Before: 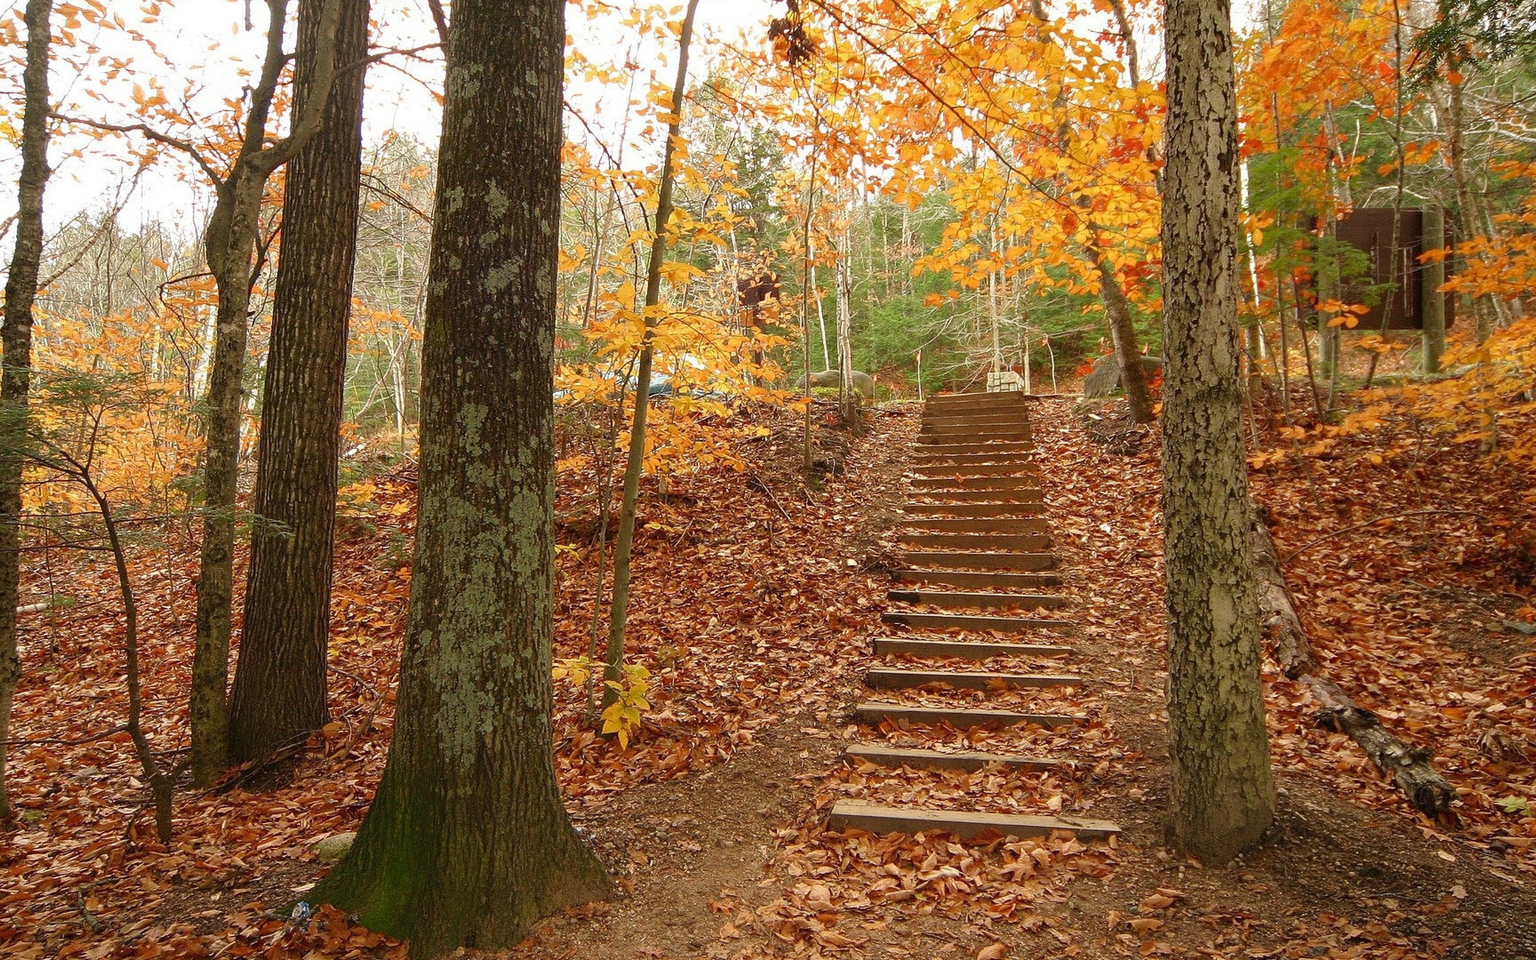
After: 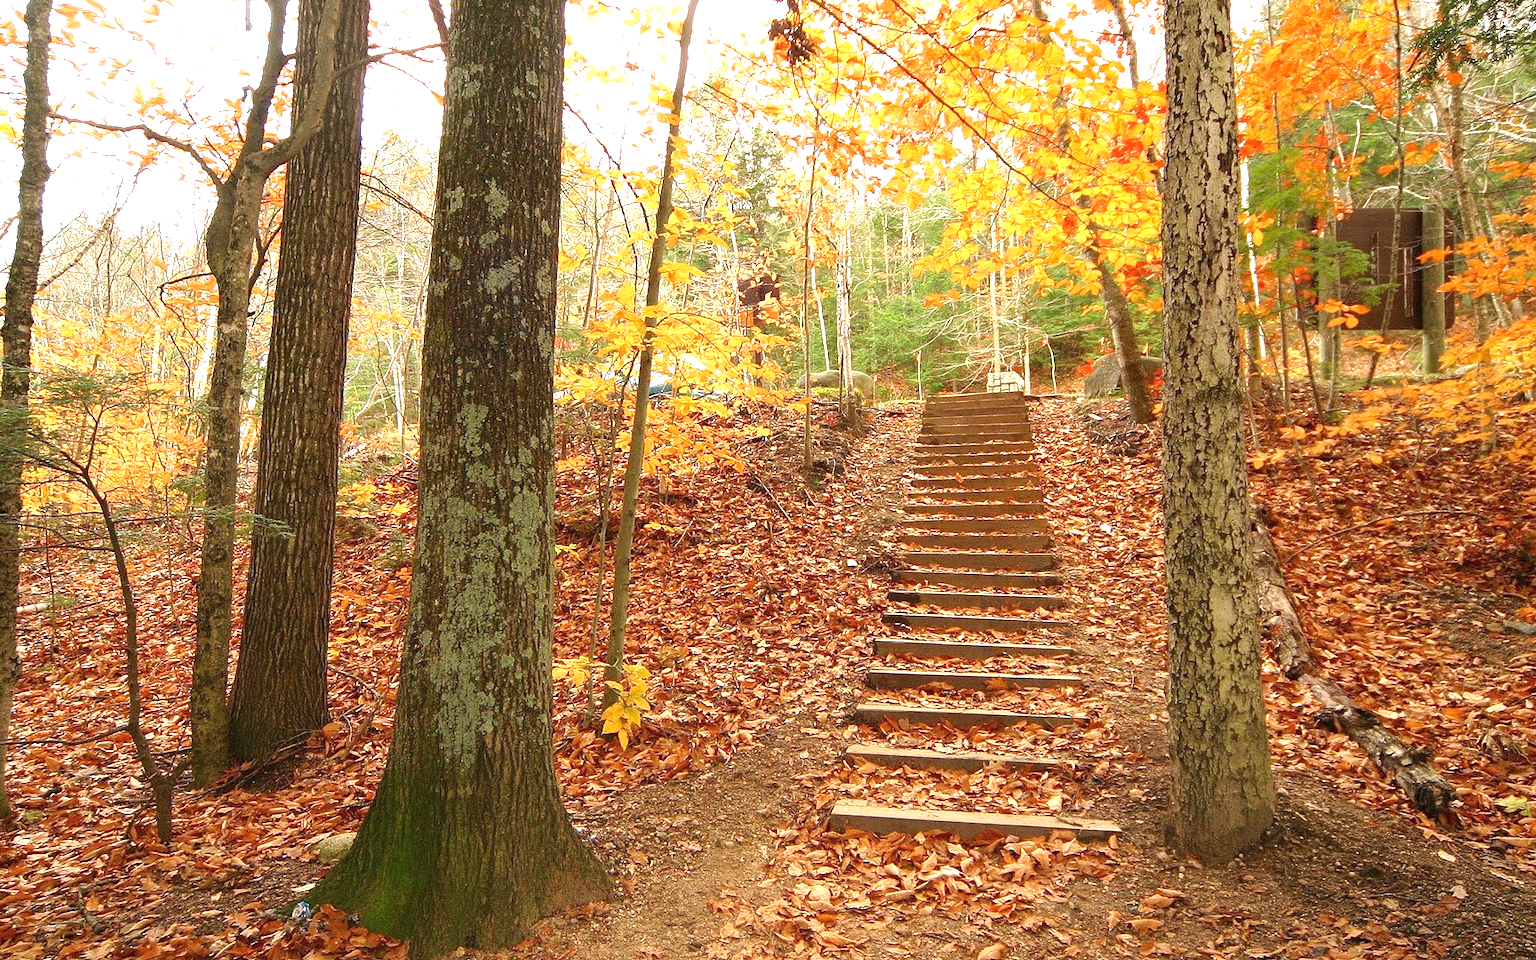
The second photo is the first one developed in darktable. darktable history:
exposure: exposure 0.941 EV, compensate highlight preservation false
